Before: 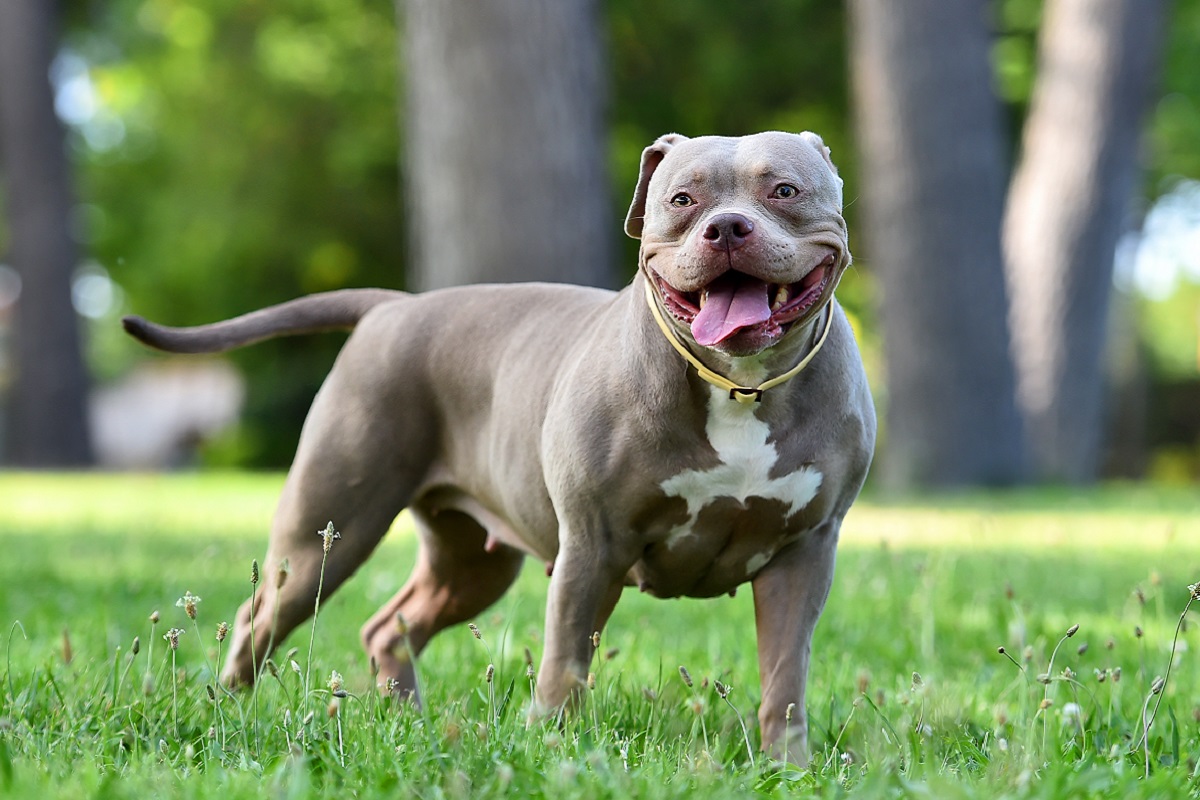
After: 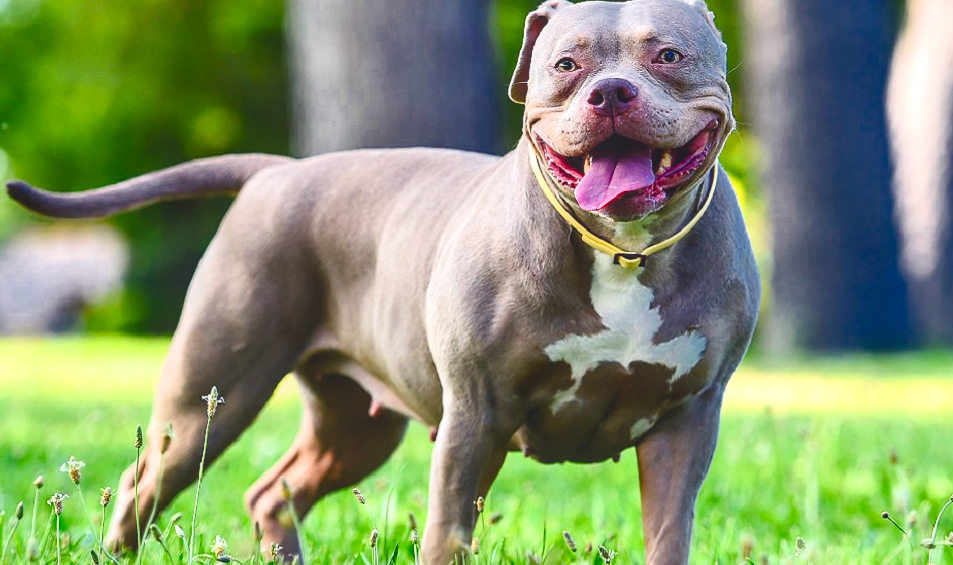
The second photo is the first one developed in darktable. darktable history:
crop: left 9.712%, top 16.928%, right 10.845%, bottom 12.332%
local contrast: on, module defaults
color calibration: illuminant as shot in camera, x 0.358, y 0.373, temperature 4628.91 K
color balance rgb: shadows lift › chroma 3%, shadows lift › hue 280.8°, power › hue 330°, highlights gain › chroma 3%, highlights gain › hue 75.6°, global offset › luminance 2%, perceptual saturation grading › global saturation 20%, perceptual saturation grading › highlights -25%, perceptual saturation grading › shadows 50%, global vibrance 20.33%
contrast brightness saturation: contrast 0.23, brightness 0.1, saturation 0.29
color zones: curves: ch0 [(0, 0.497) (0.143, 0.5) (0.286, 0.5) (0.429, 0.483) (0.571, 0.116) (0.714, -0.006) (0.857, 0.28) (1, 0.497)]
tone equalizer: on, module defaults
